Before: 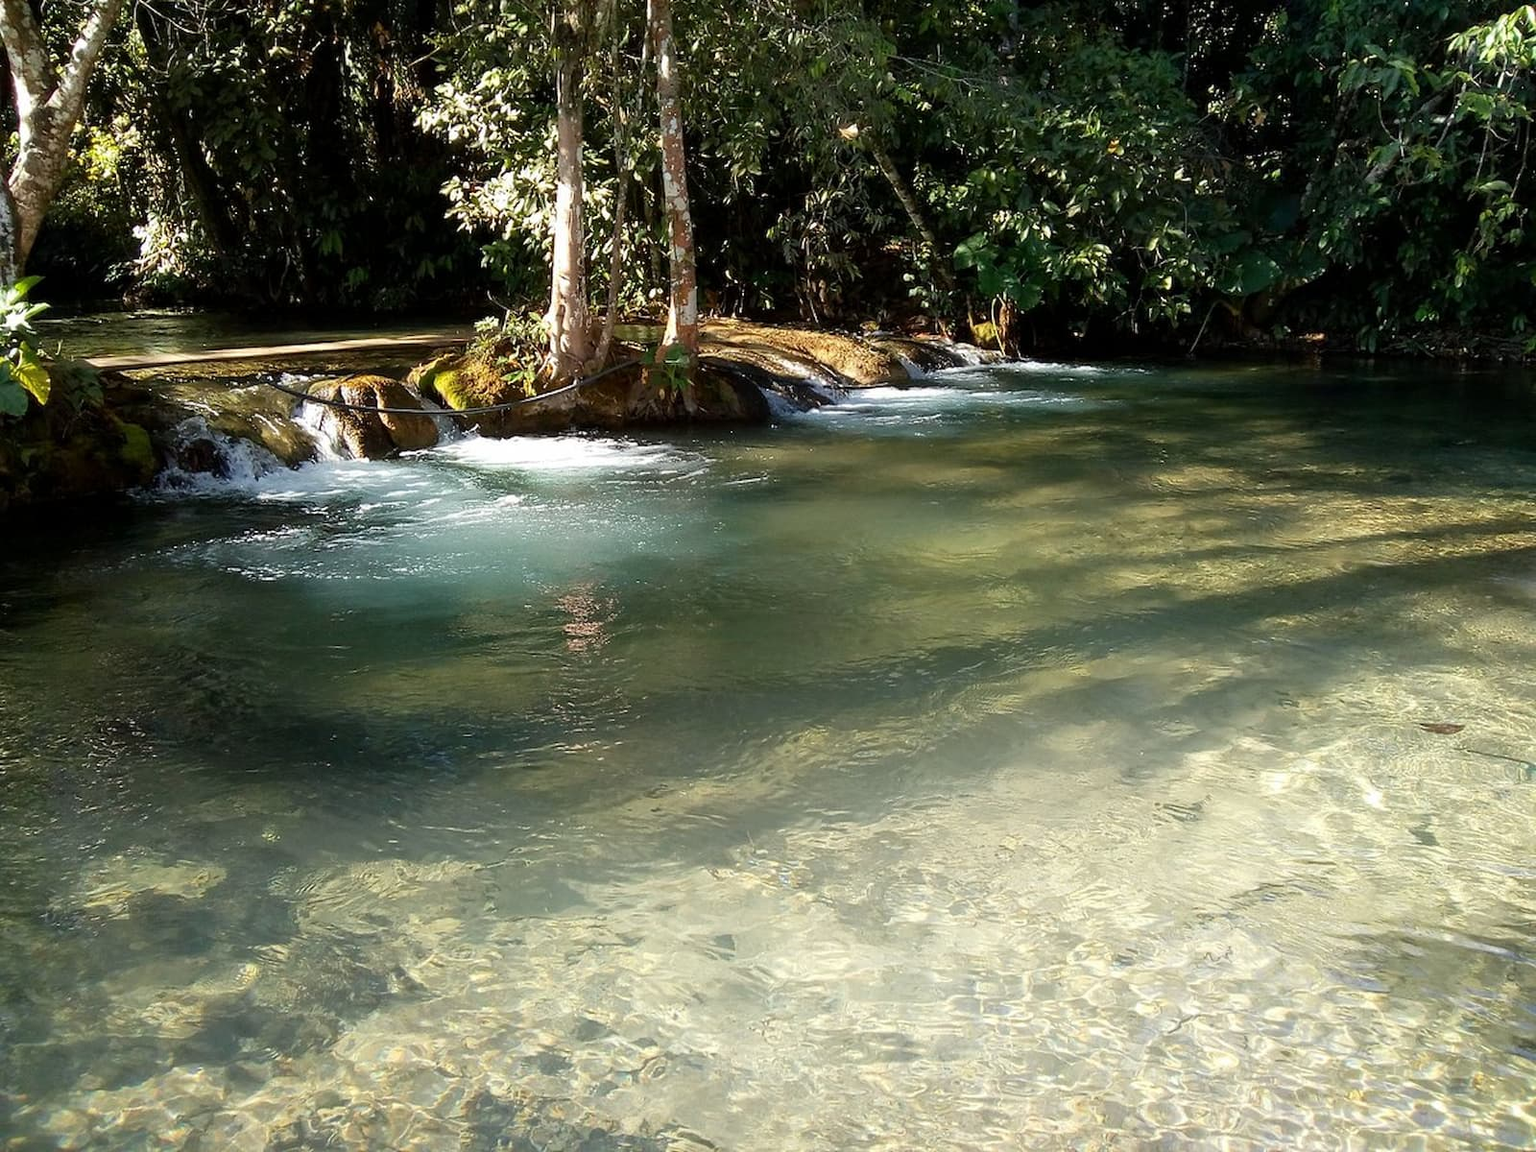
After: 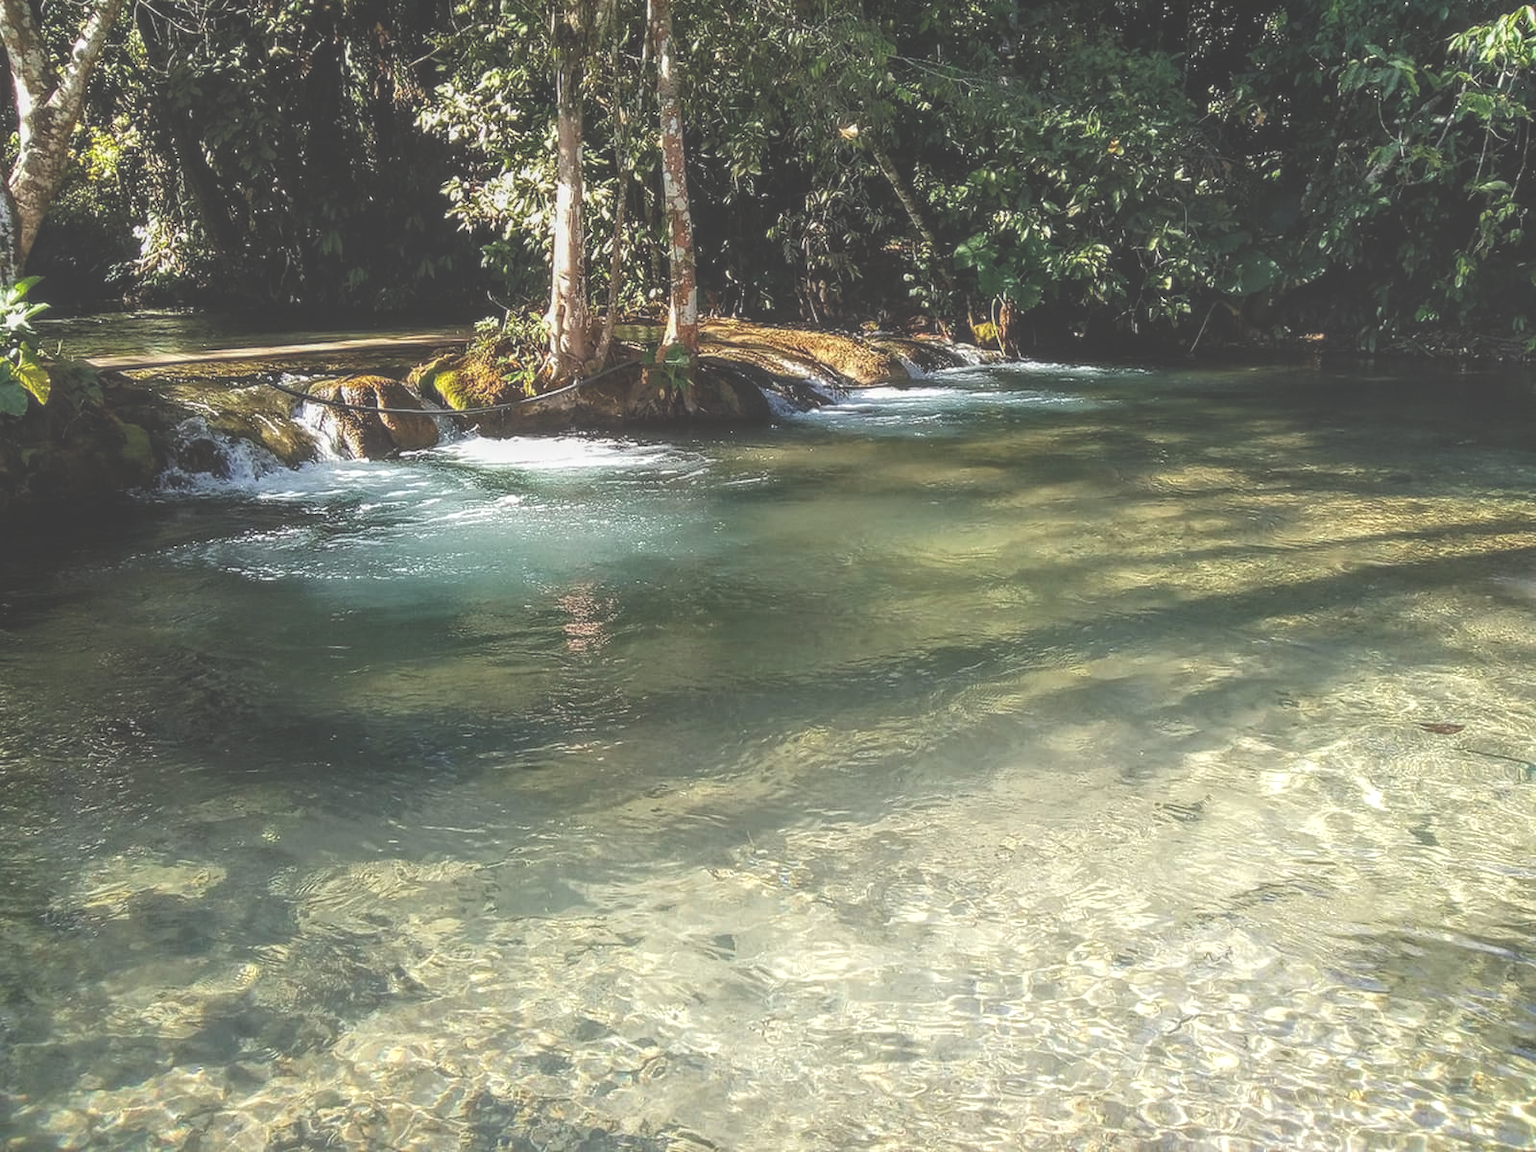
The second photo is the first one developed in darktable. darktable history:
exposure: black level correction -0.041, exposure 0.064 EV, compensate highlight preservation false
local contrast: highlights 66%, shadows 33%, detail 166%, midtone range 0.2
